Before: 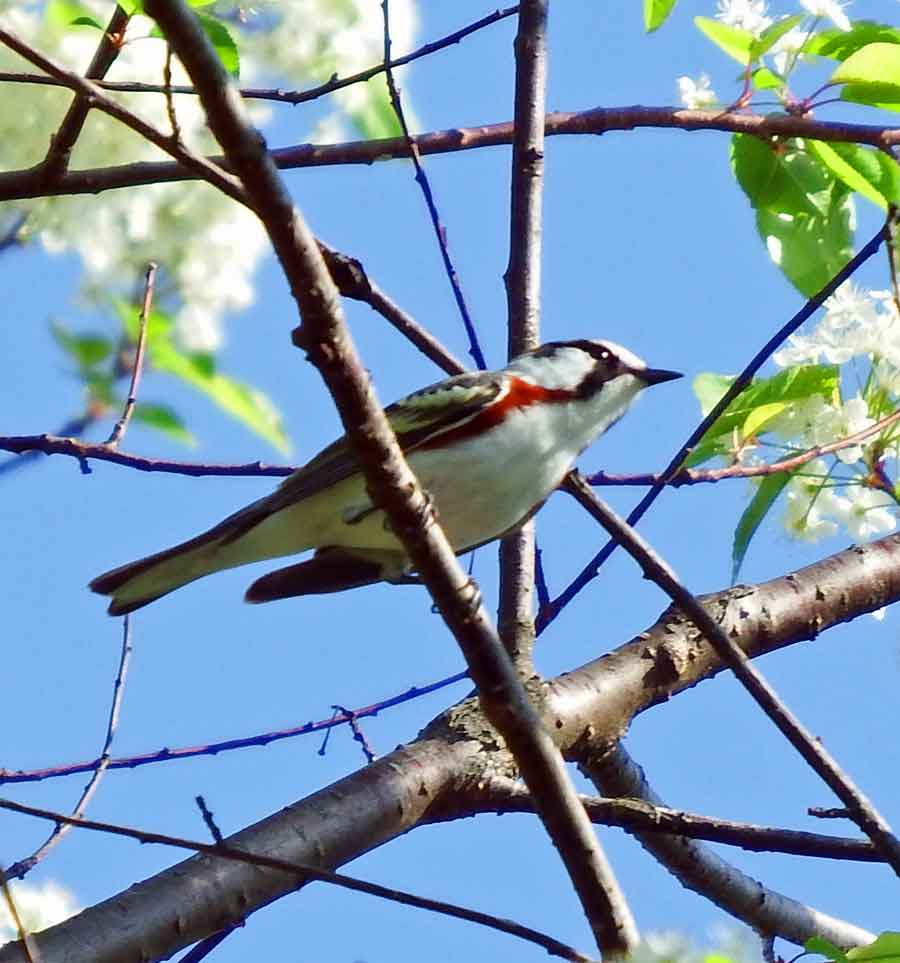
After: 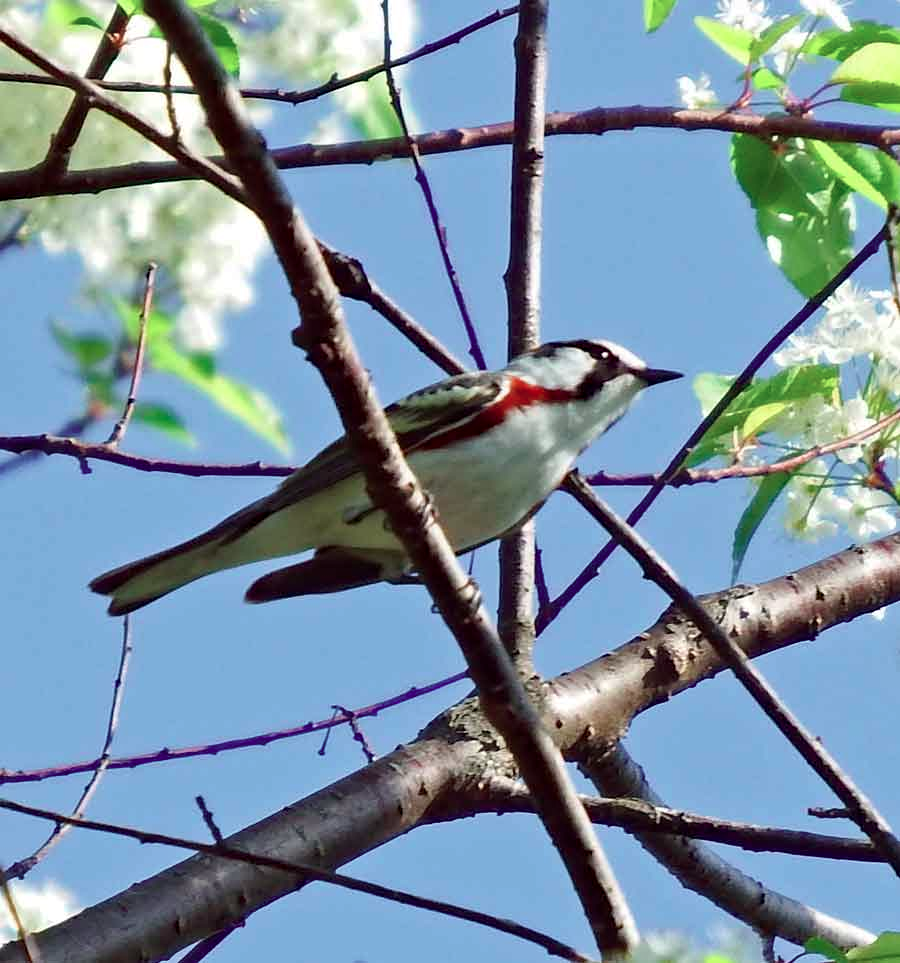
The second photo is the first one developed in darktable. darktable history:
color contrast: blue-yellow contrast 0.7
haze removal: compatibility mode true, adaptive false
